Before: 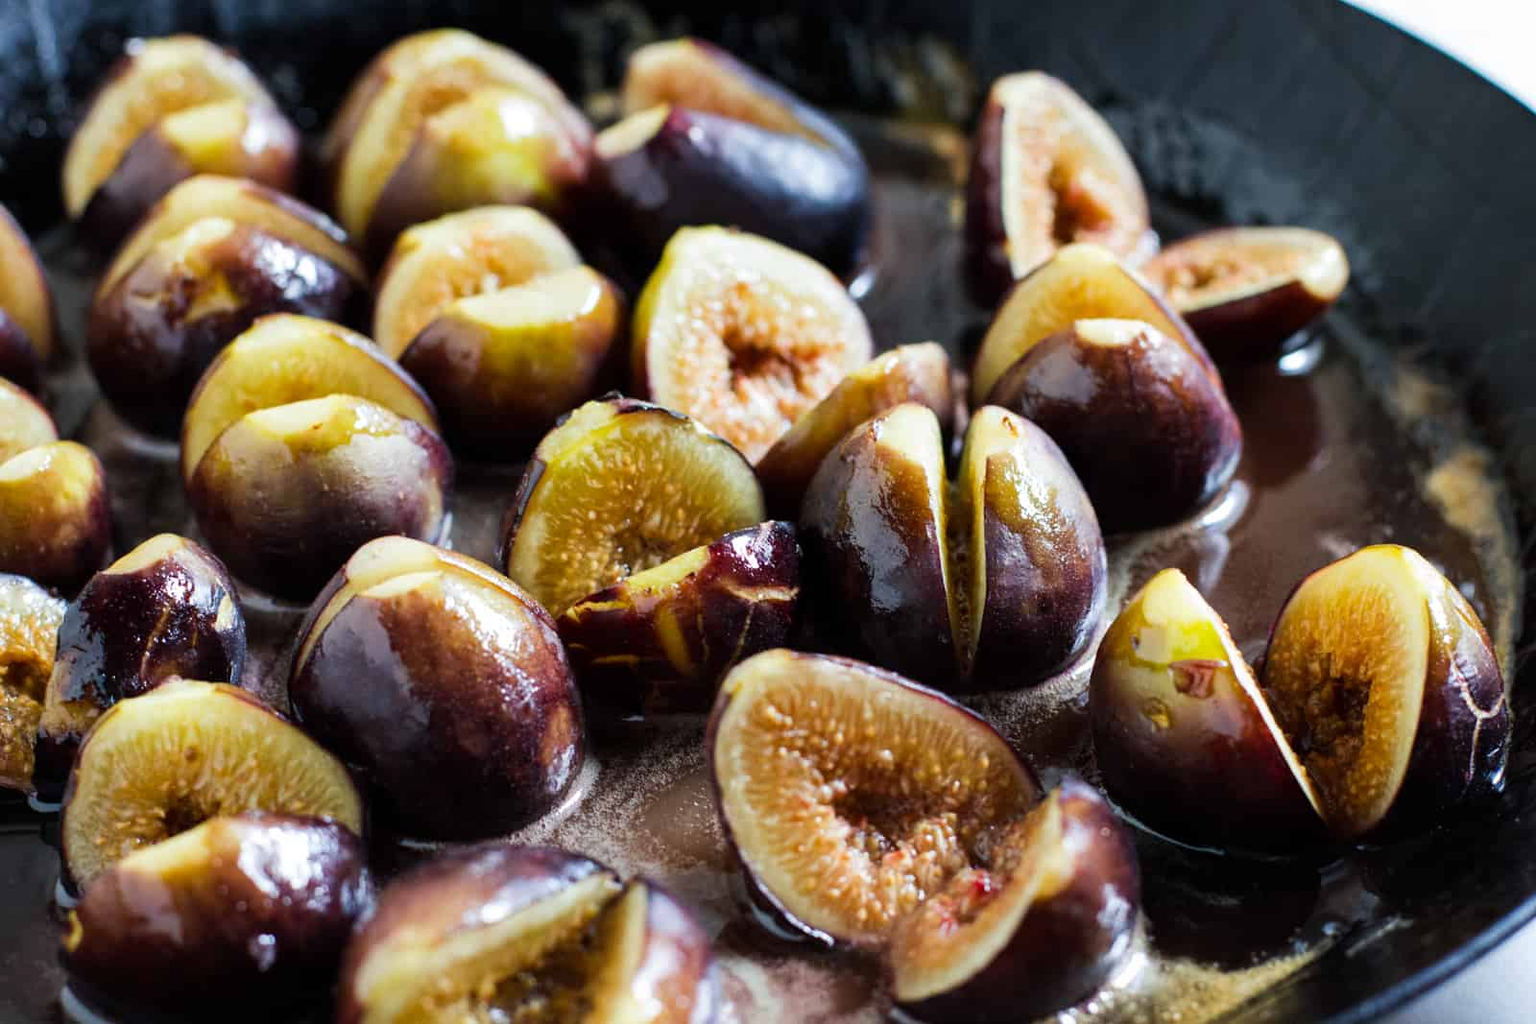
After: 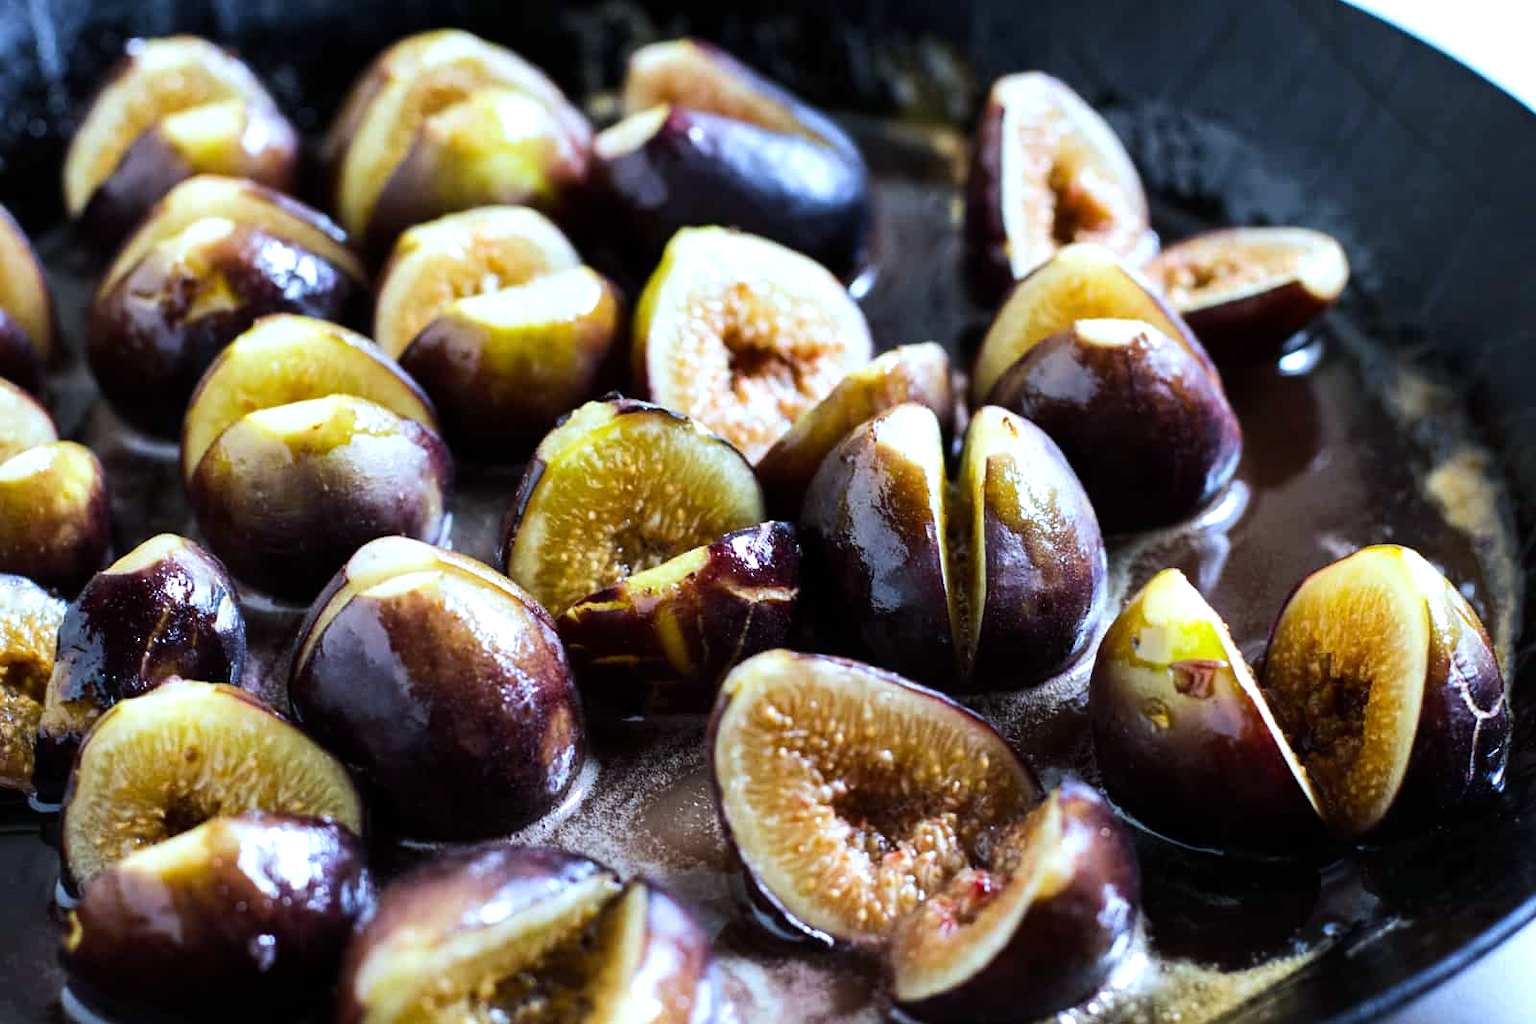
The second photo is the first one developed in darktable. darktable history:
sharpen: radius 2.883, amount 0.868, threshold 47.523
white balance: red 0.926, green 1.003, blue 1.133
tone equalizer: -8 EV -0.417 EV, -7 EV -0.389 EV, -6 EV -0.333 EV, -5 EV -0.222 EV, -3 EV 0.222 EV, -2 EV 0.333 EV, -1 EV 0.389 EV, +0 EV 0.417 EV, edges refinement/feathering 500, mask exposure compensation -1.57 EV, preserve details no
